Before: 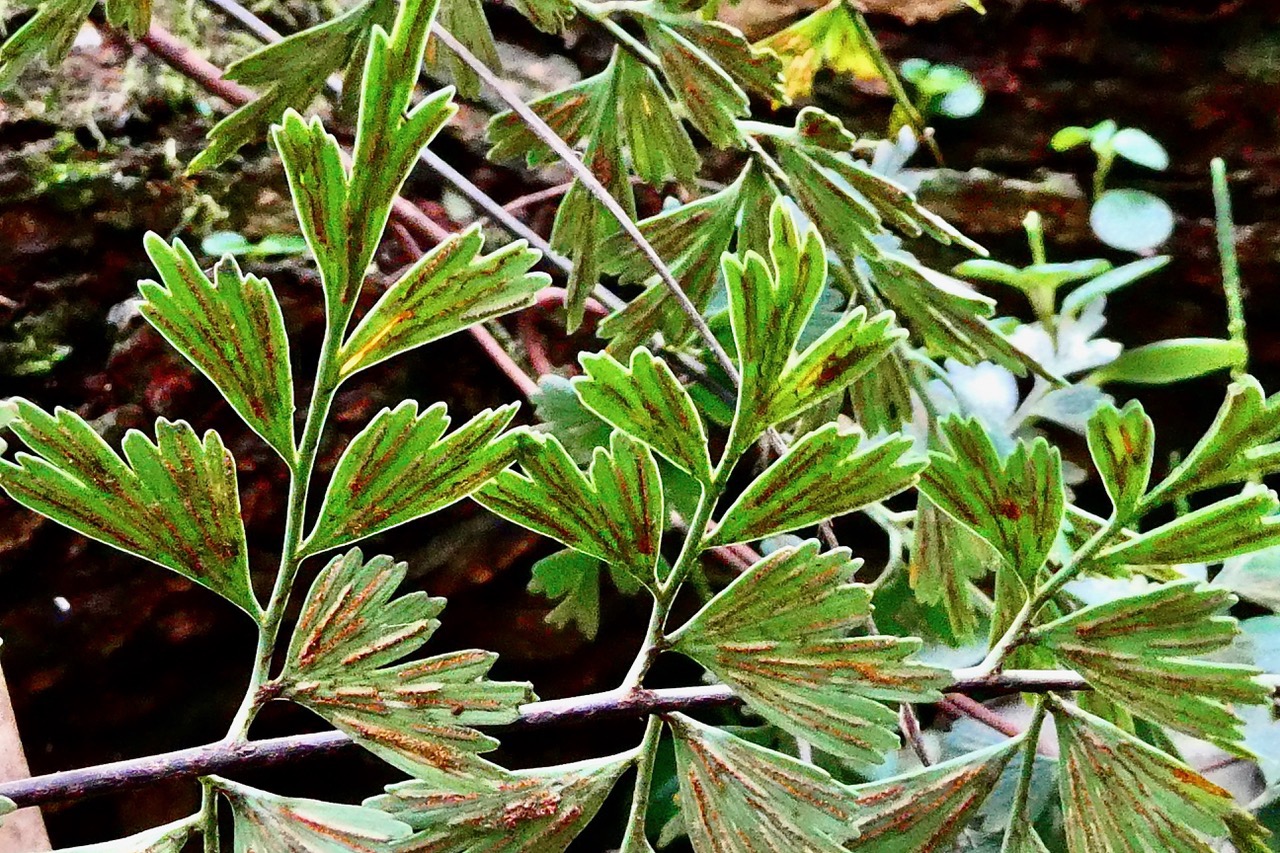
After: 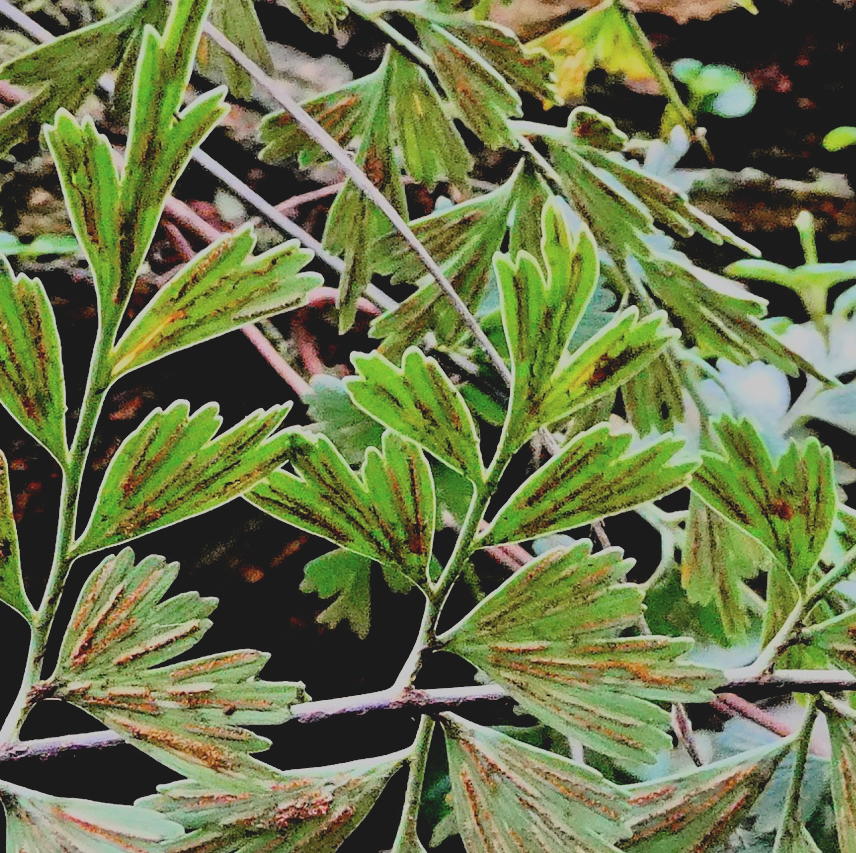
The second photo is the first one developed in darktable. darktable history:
crop and rotate: left 17.82%, right 15.251%
contrast brightness saturation: contrast -0.159, brightness 0.047, saturation -0.139
filmic rgb: black relative exposure -4.3 EV, white relative exposure 4.56 EV, hardness 2.37, contrast 1.058, color science v6 (2022)
